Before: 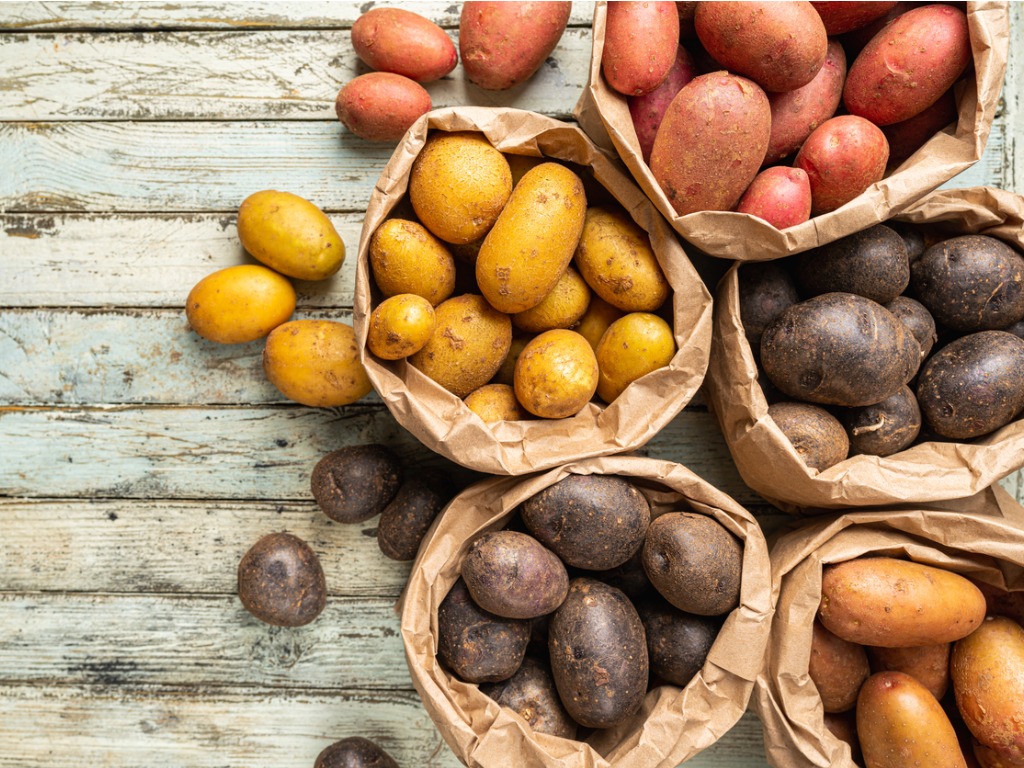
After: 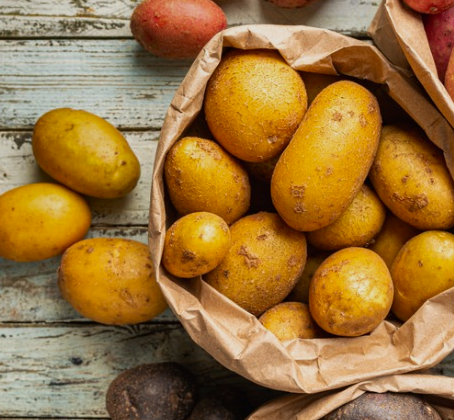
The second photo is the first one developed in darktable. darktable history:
shadows and highlights: shadows 79.68, white point adjustment -9.05, highlights -61.39, soften with gaussian
crop: left 20.091%, top 10.792%, right 35.542%, bottom 34.43%
